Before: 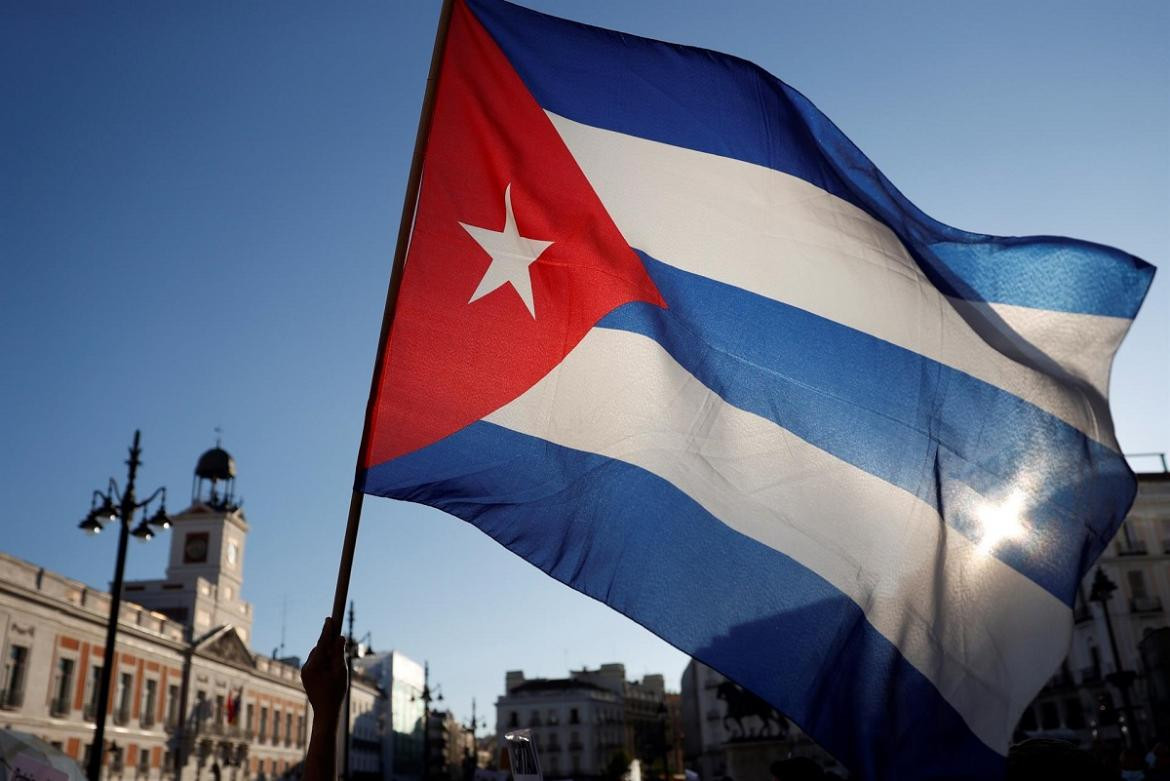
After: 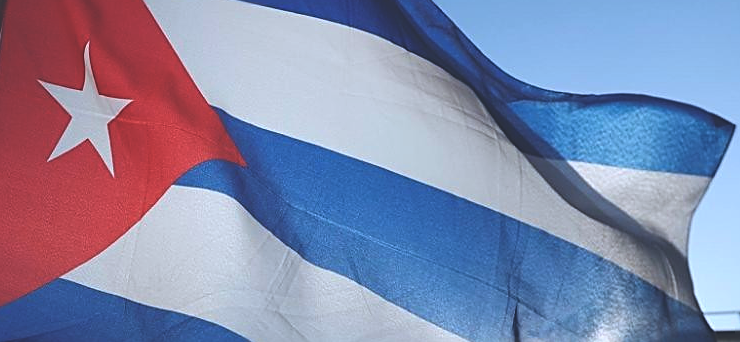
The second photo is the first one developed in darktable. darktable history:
color calibration: gray › normalize channels true, x 0.381, y 0.391, temperature 4088.1 K, gamut compression 0.005
crop: left 36.033%, top 18.283%, right 0.657%, bottom 37.894%
exposure: black level correction -0.03, compensate highlight preservation false
sharpen: on, module defaults
